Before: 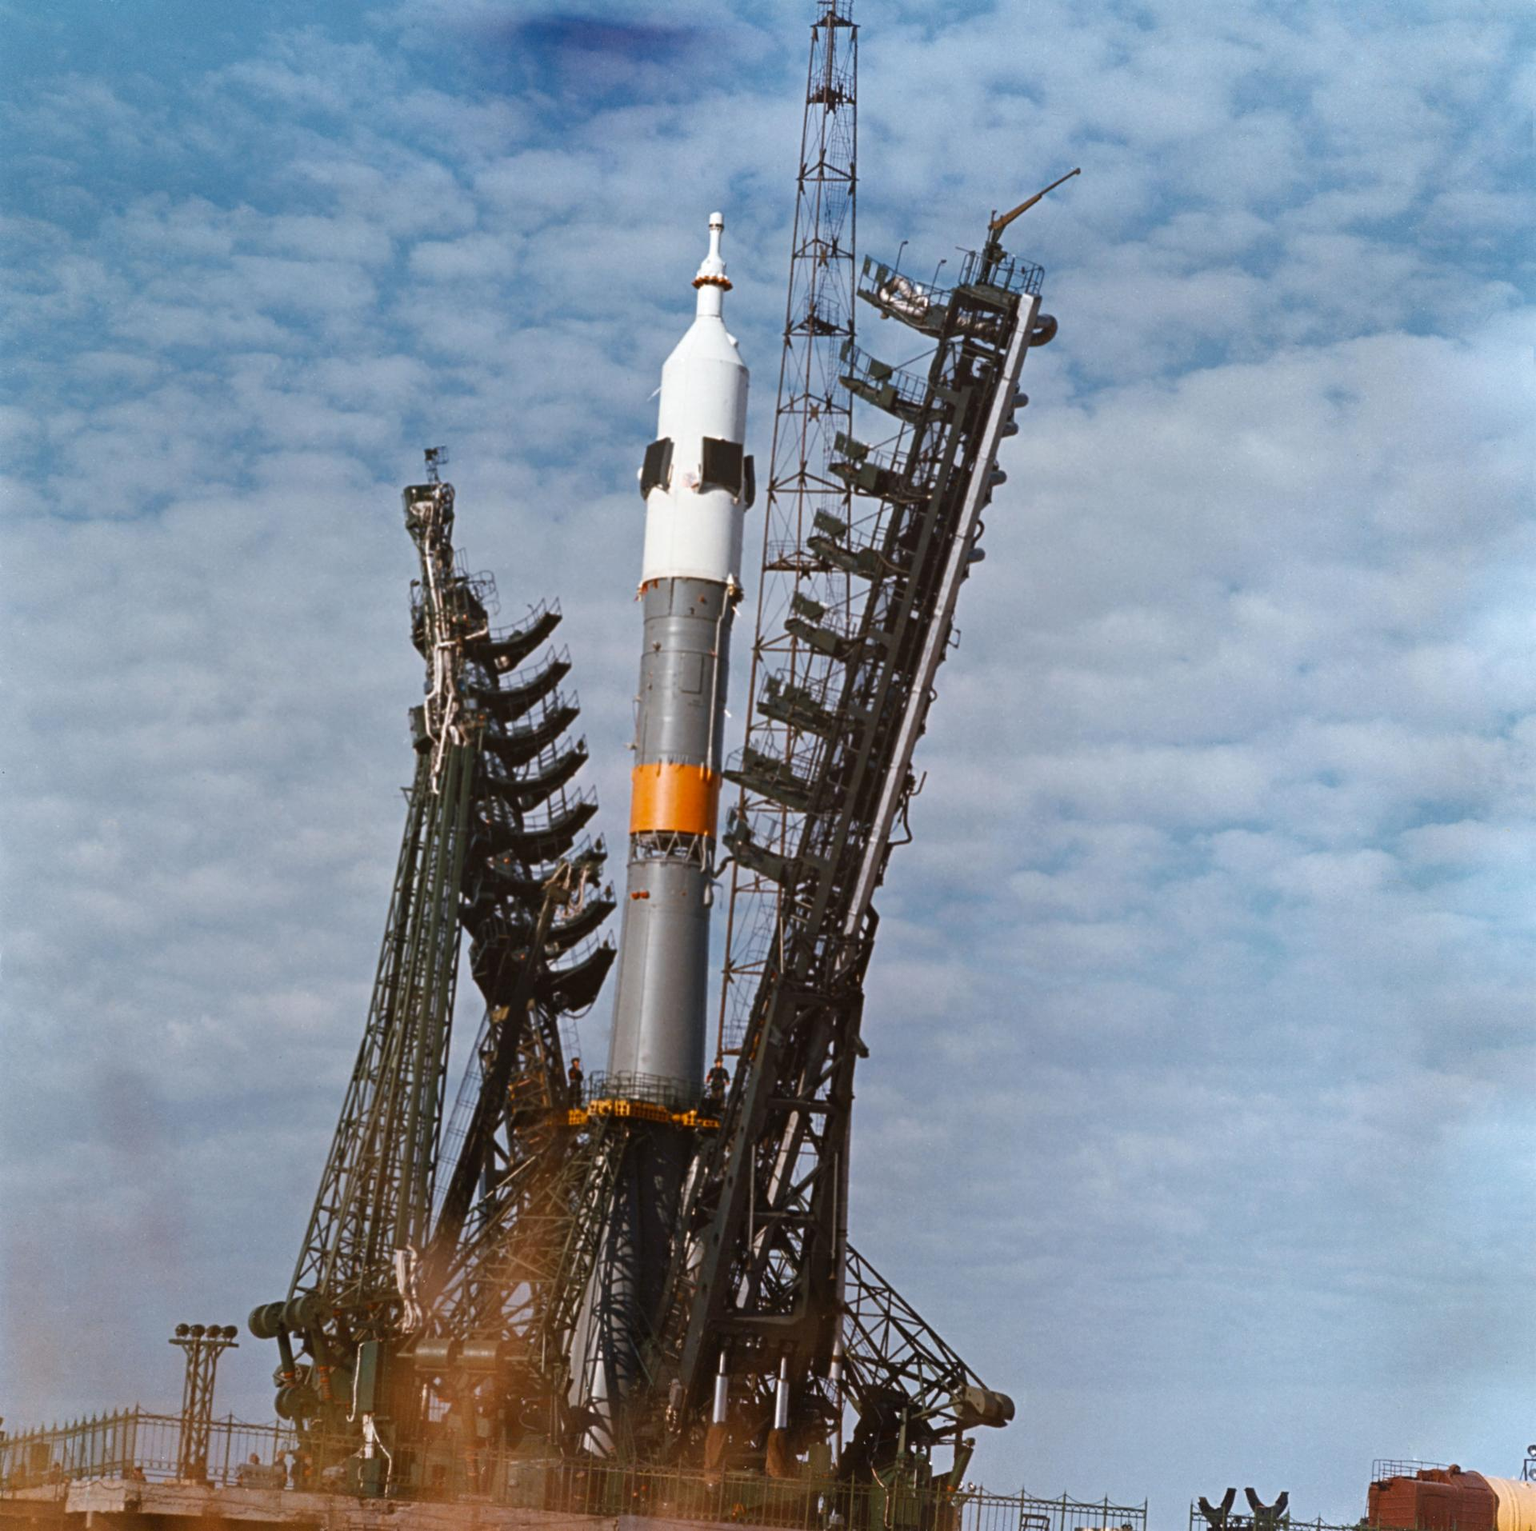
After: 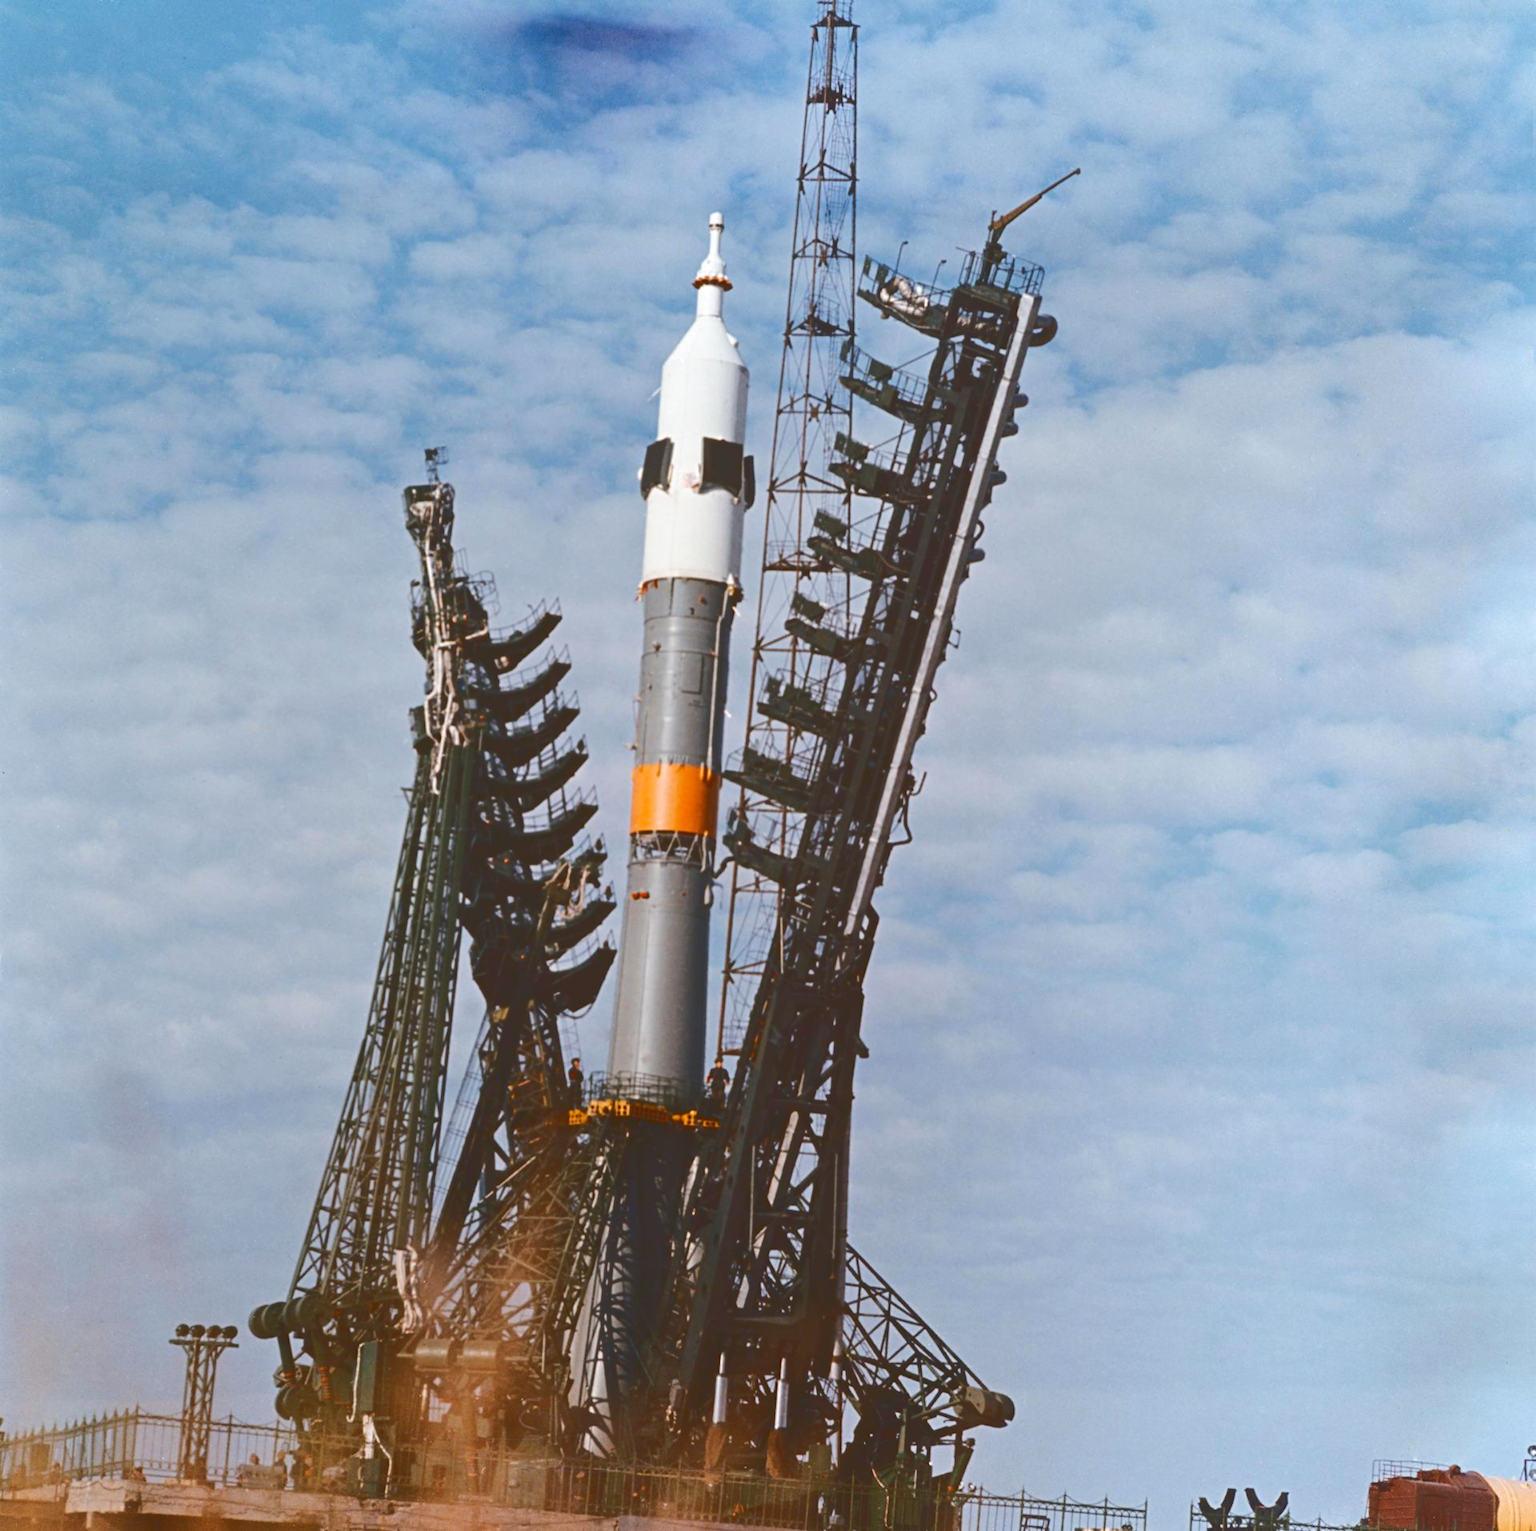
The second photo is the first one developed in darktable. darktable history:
base curve: curves: ch0 [(0, 0.024) (0.055, 0.065) (0.121, 0.166) (0.236, 0.319) (0.693, 0.726) (1, 1)]
